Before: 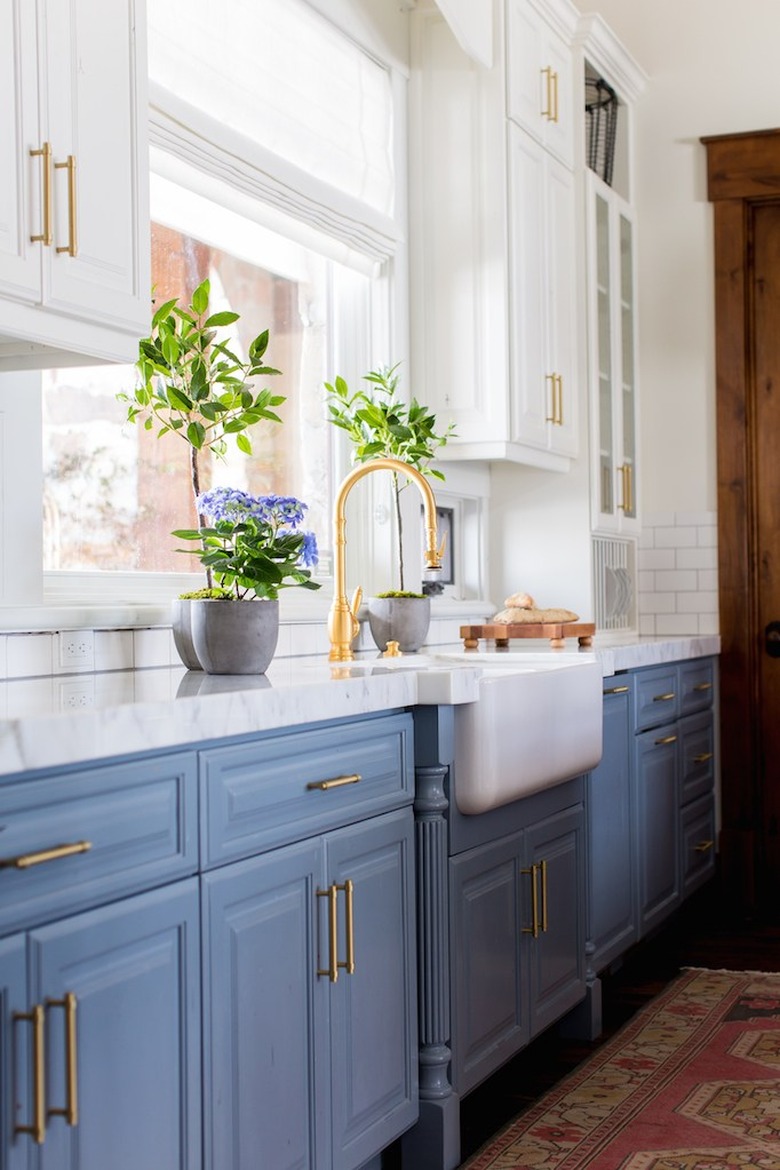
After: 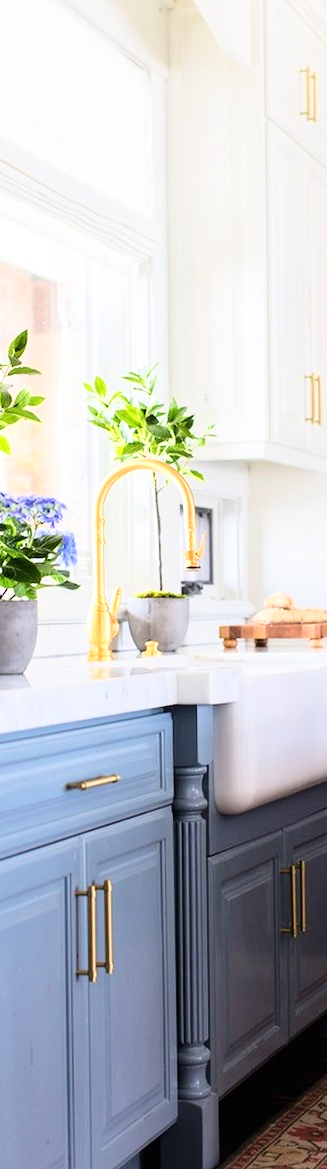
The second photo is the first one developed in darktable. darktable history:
base curve: curves: ch0 [(0, 0) (0.028, 0.03) (0.121, 0.232) (0.46, 0.748) (0.859, 0.968) (1, 1)], preserve colors average RGB
crop: left 30.96%, right 27.113%
